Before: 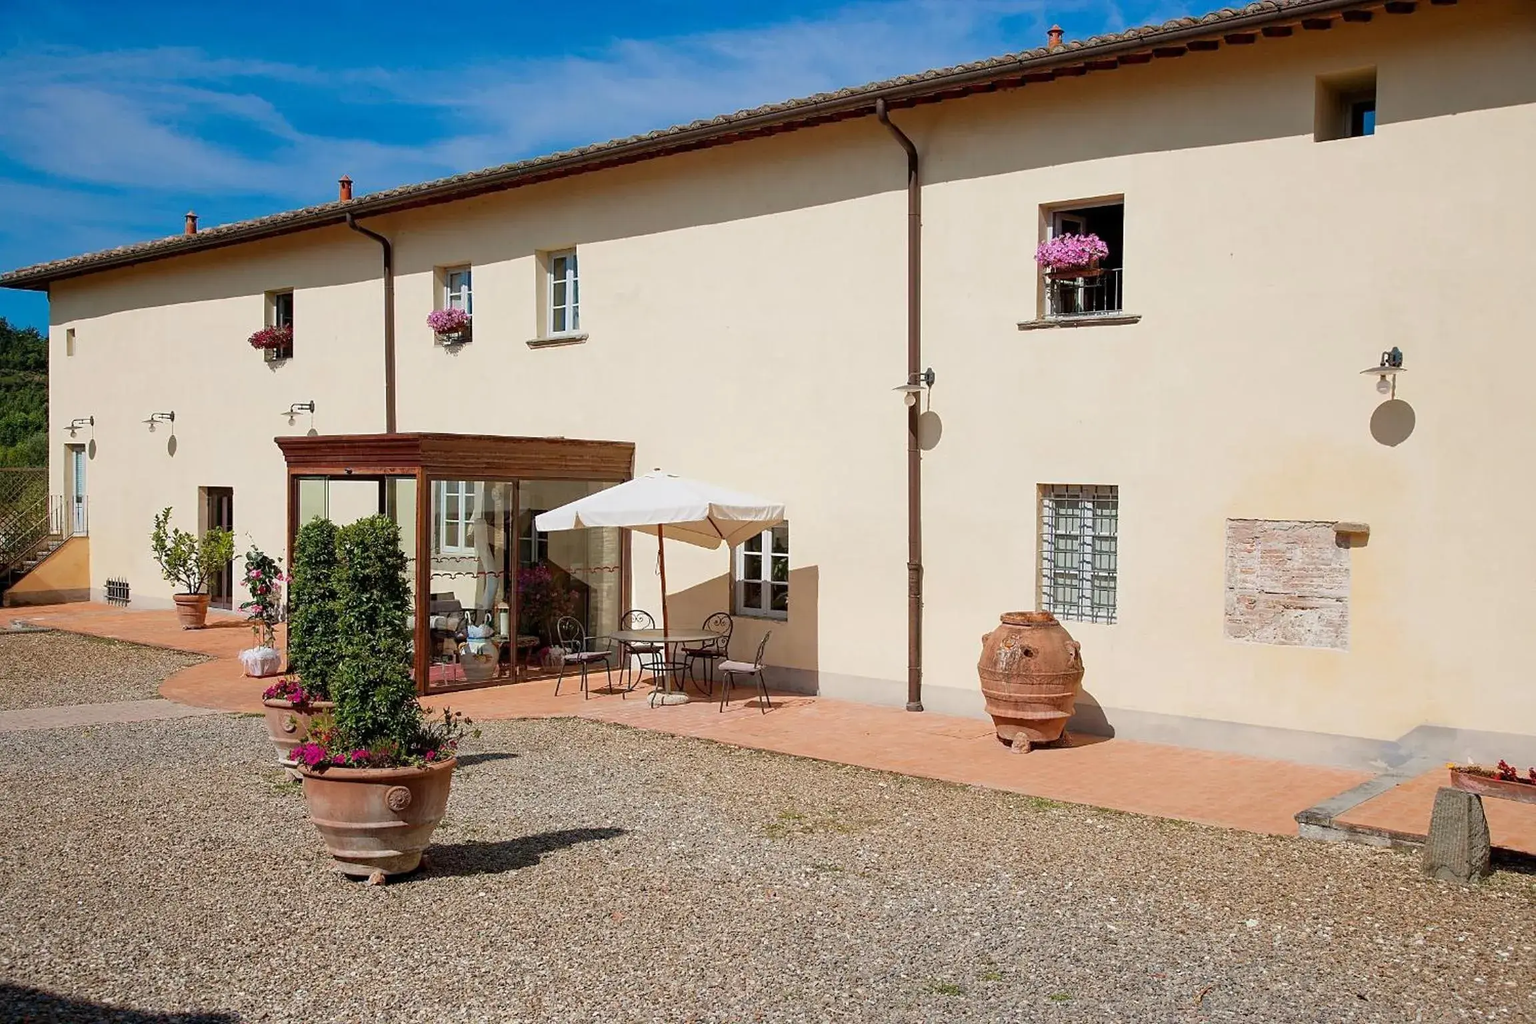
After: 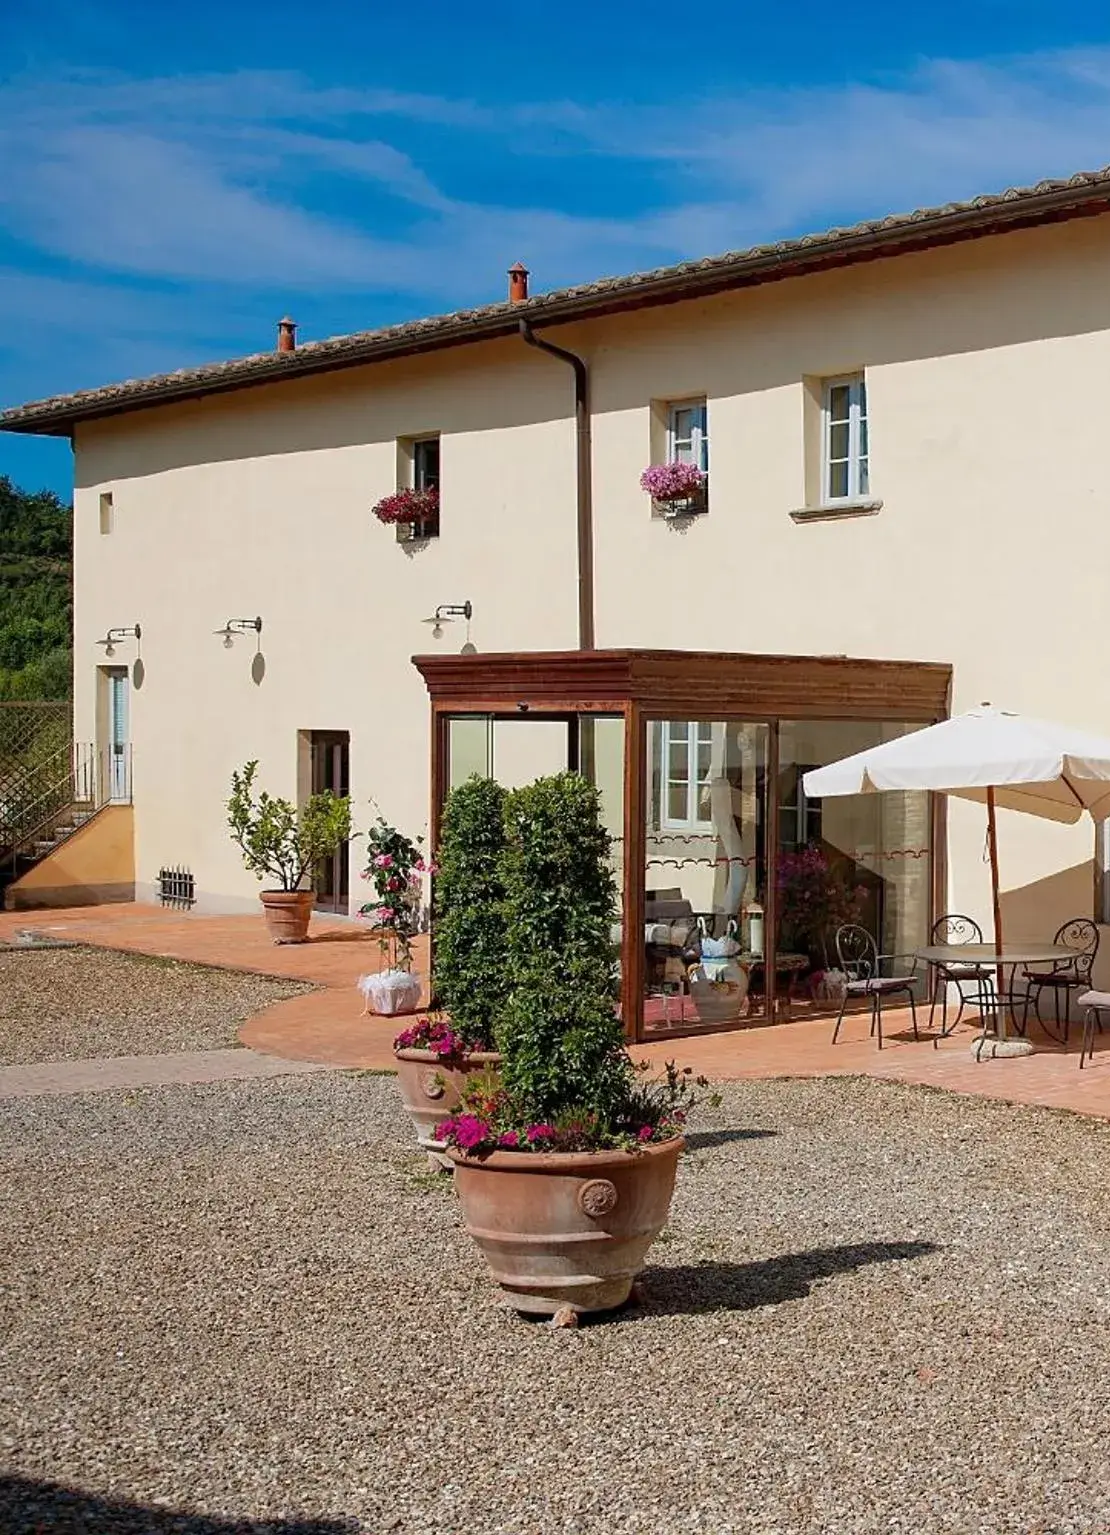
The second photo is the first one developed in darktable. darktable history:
crop and rotate: left 0.031%, top 0%, right 51.78%
